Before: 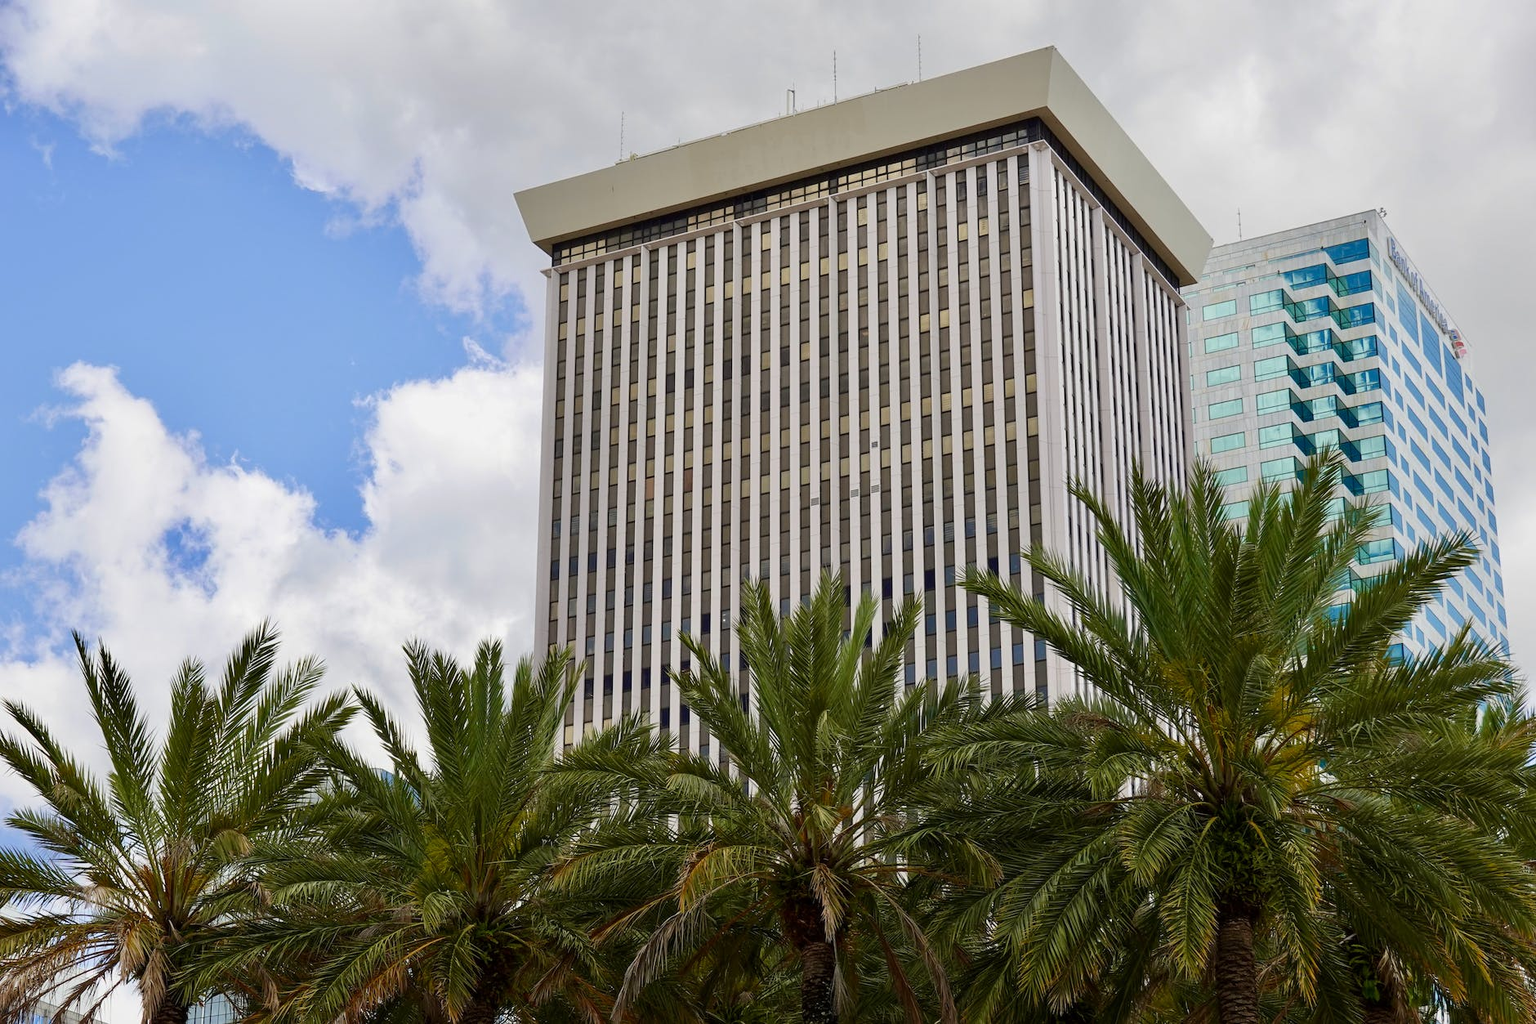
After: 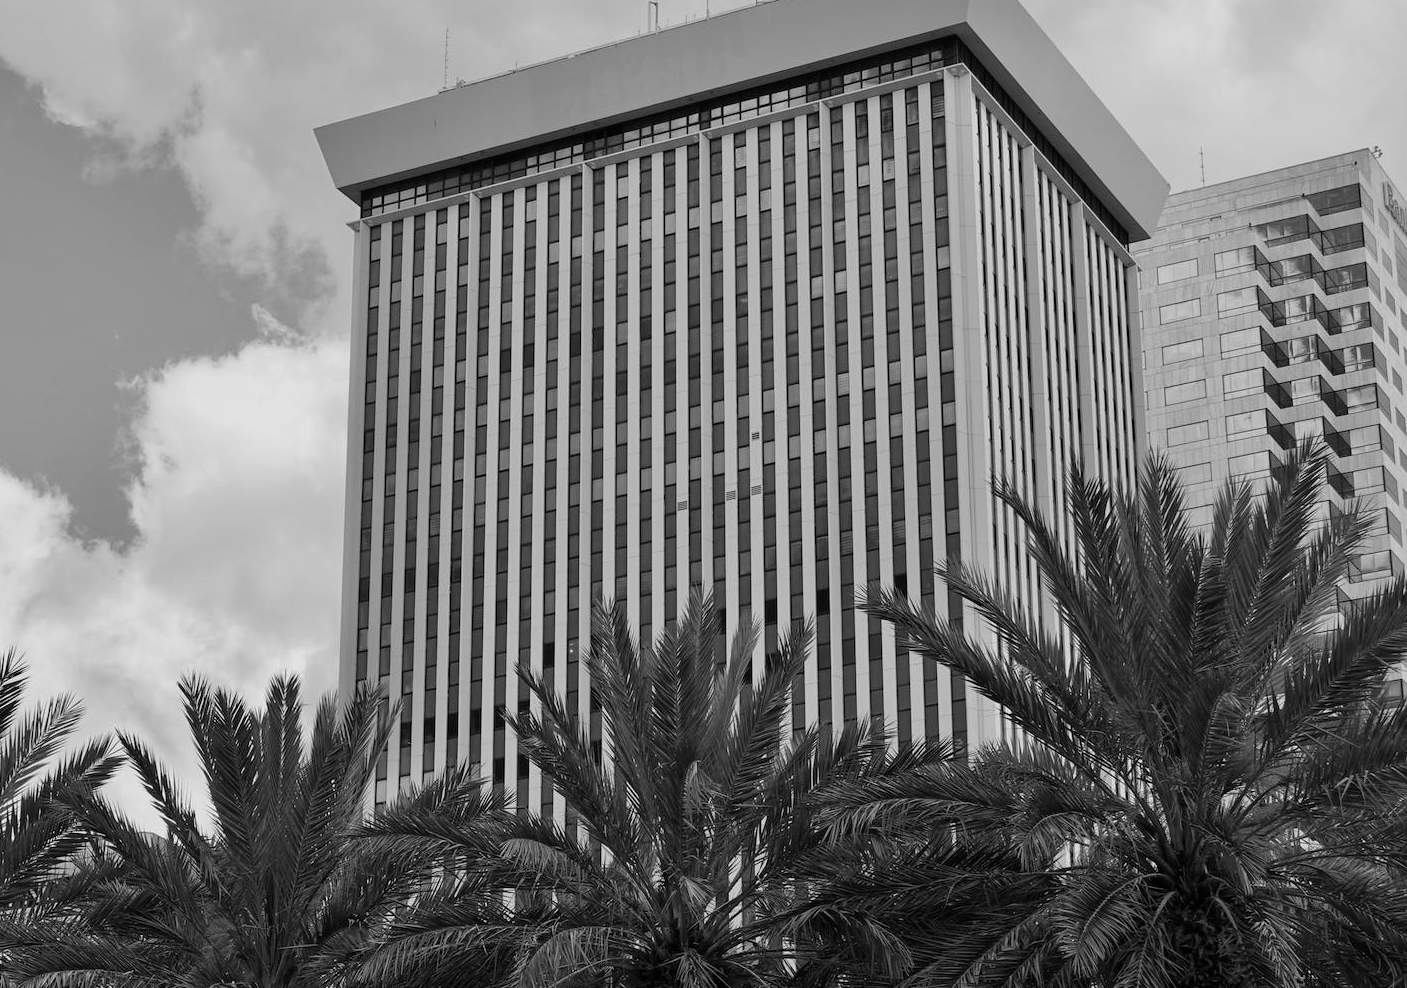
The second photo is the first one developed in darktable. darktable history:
crop: left 16.768%, top 8.653%, right 8.362%, bottom 12.485%
rgb levels: mode RGB, independent channels, levels [[0, 0.5, 1], [0, 0.521, 1], [0, 0.536, 1]]
monochrome: a -71.75, b 75.82
